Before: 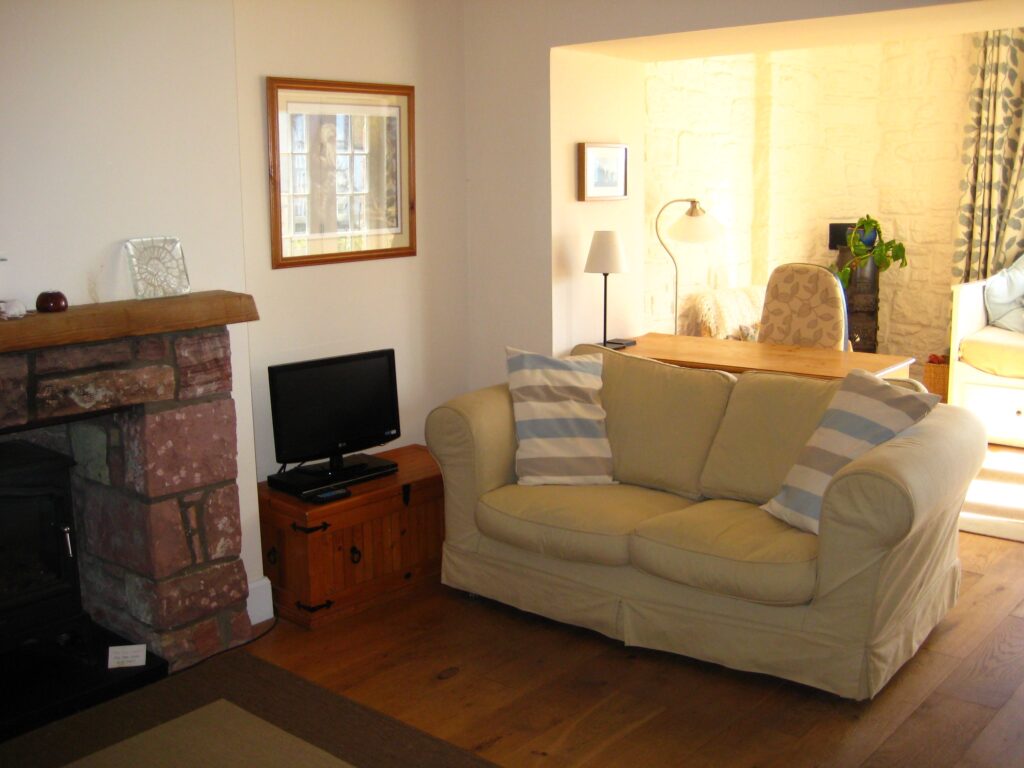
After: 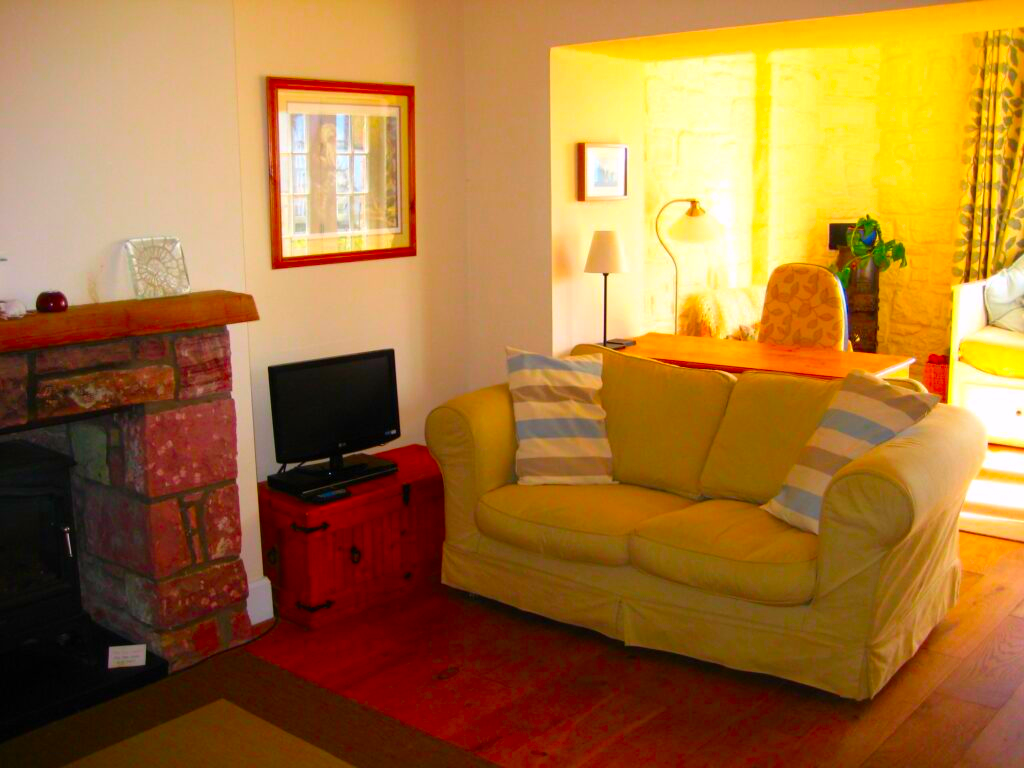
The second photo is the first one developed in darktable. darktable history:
color correction: highlights a* 1.59, highlights b* -1.75, saturation 2.43
